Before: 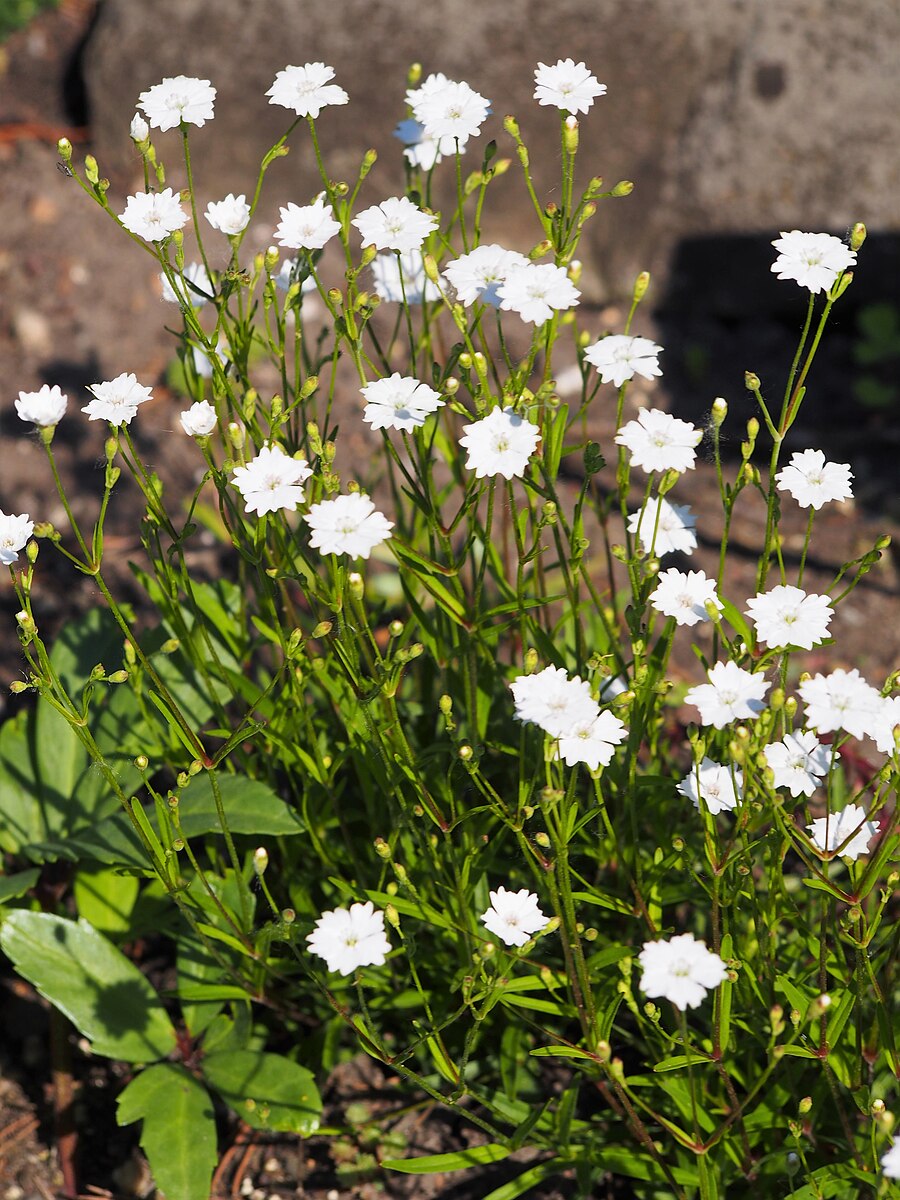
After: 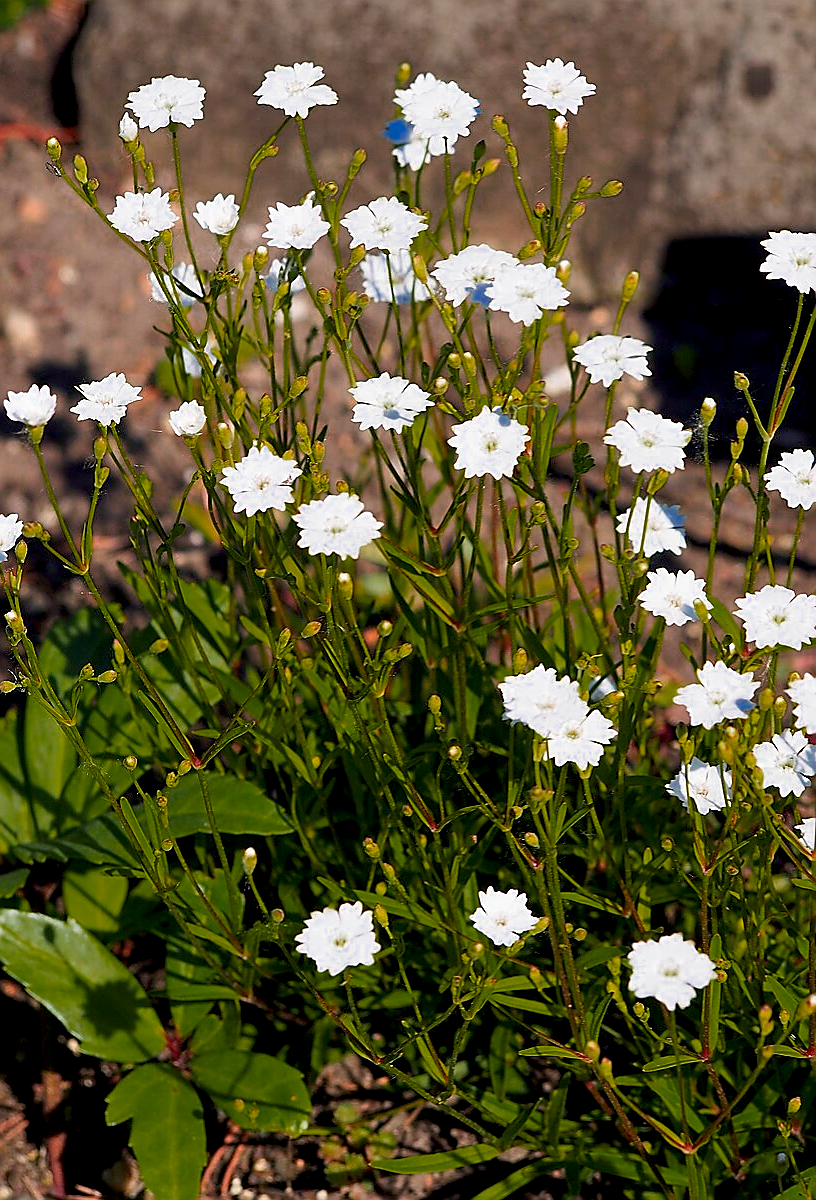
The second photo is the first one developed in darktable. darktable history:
exposure: black level correction 0.01, exposure 0.007 EV, compensate highlight preservation false
sharpen: radius 1.407, amount 1.236, threshold 0.842
crop and rotate: left 1.287%, right 7.995%
color zones: curves: ch0 [(0, 0.553) (0.123, 0.58) (0.23, 0.419) (0.468, 0.155) (0.605, 0.132) (0.723, 0.063) (0.833, 0.172) (0.921, 0.468)]; ch1 [(0.025, 0.645) (0.229, 0.584) (0.326, 0.551) (0.537, 0.446) (0.599, 0.911) (0.708, 1) (0.805, 0.944)]; ch2 [(0.086, 0.468) (0.254, 0.464) (0.638, 0.564) (0.702, 0.592) (0.768, 0.564)]
